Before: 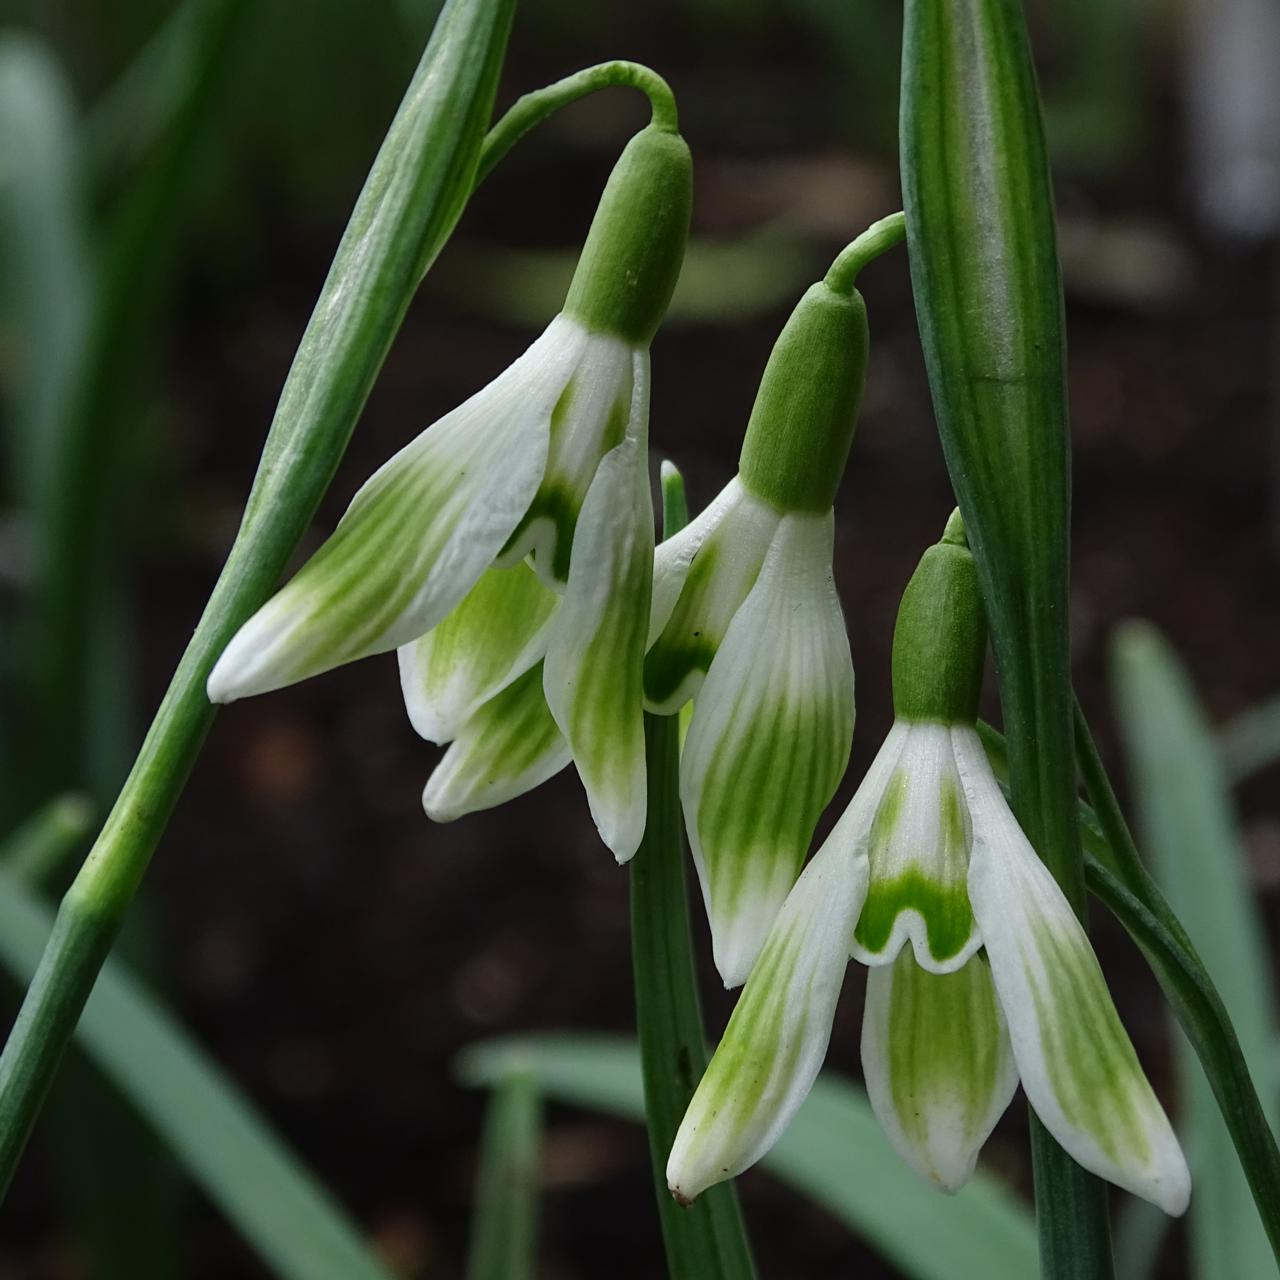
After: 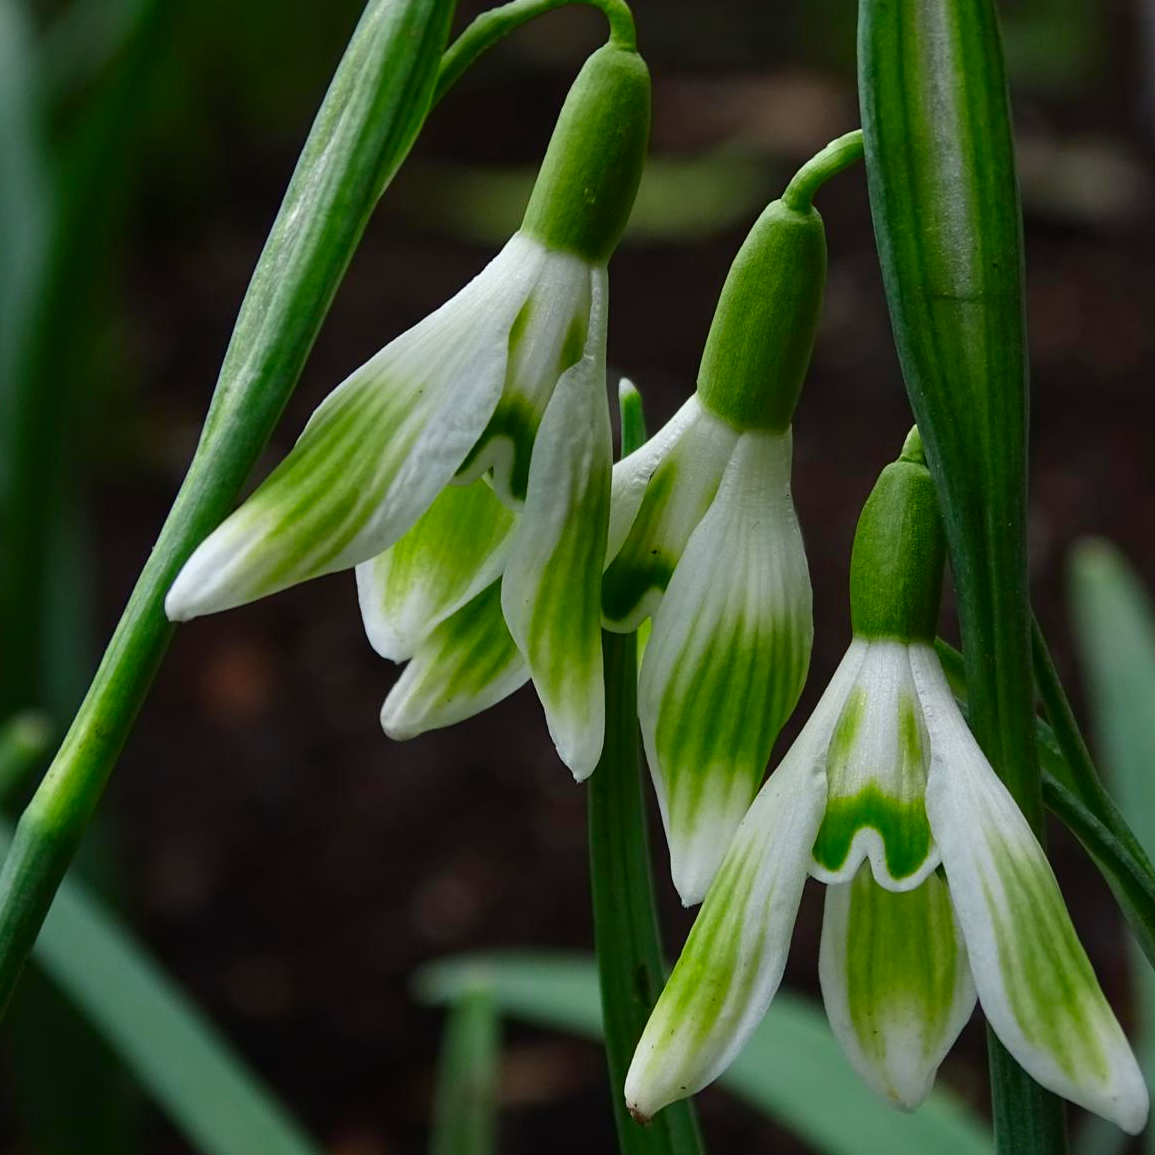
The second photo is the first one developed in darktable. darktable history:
contrast brightness saturation: brightness -0.02, saturation 0.35
crop: left 3.305%, top 6.436%, right 6.389%, bottom 3.258%
